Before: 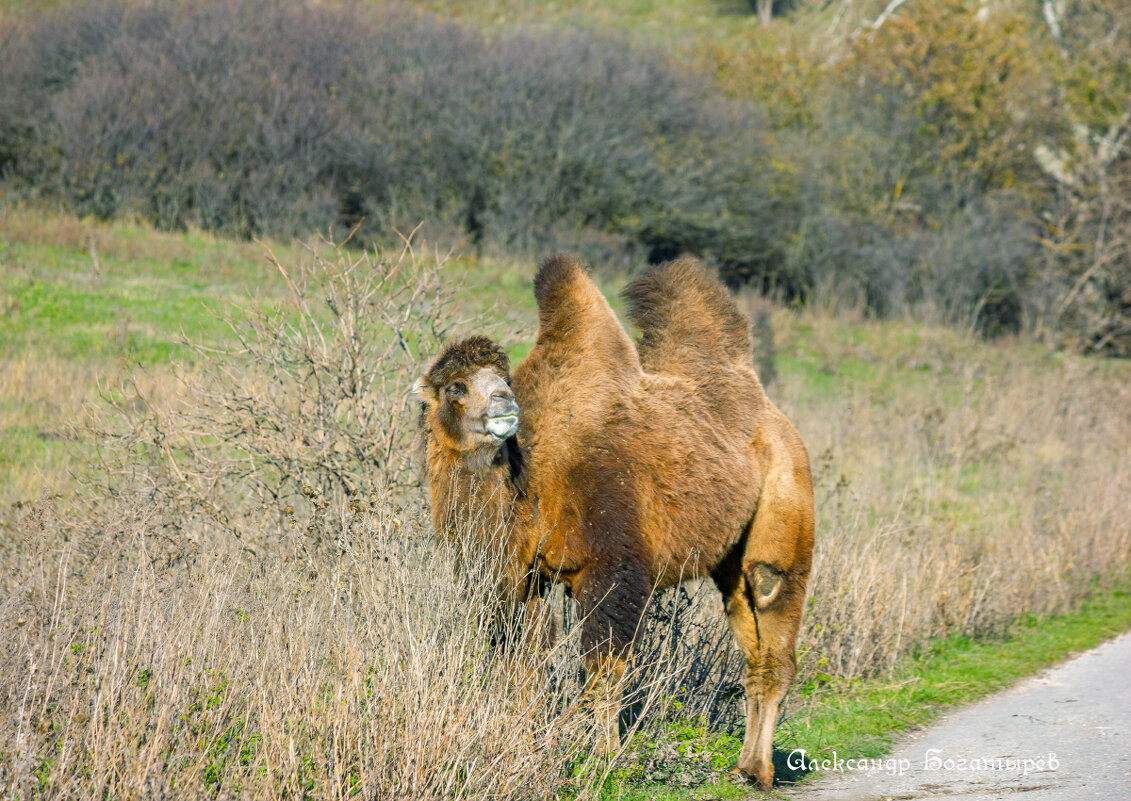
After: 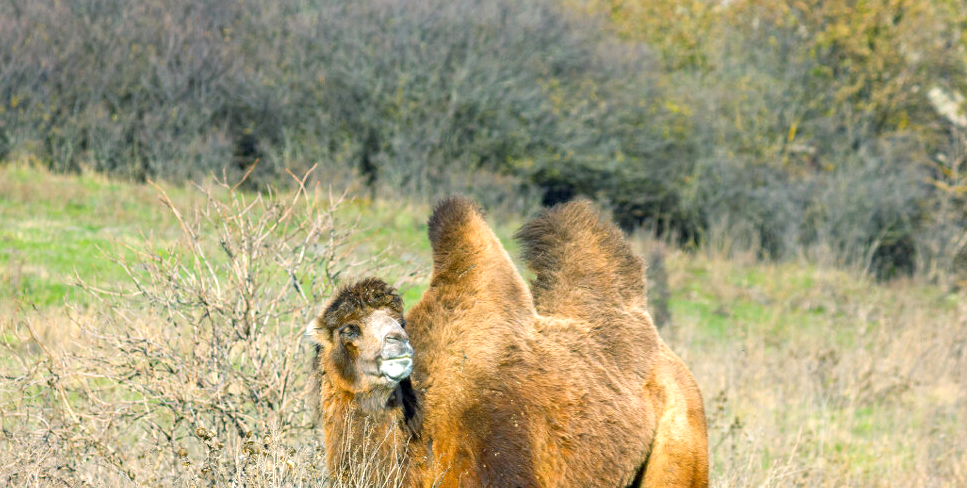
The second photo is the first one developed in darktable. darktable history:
crop and rotate: left 9.425%, top 7.351%, right 5.061%, bottom 31.638%
exposure: black level correction 0.001, exposure 0.499 EV, compensate highlight preservation false
